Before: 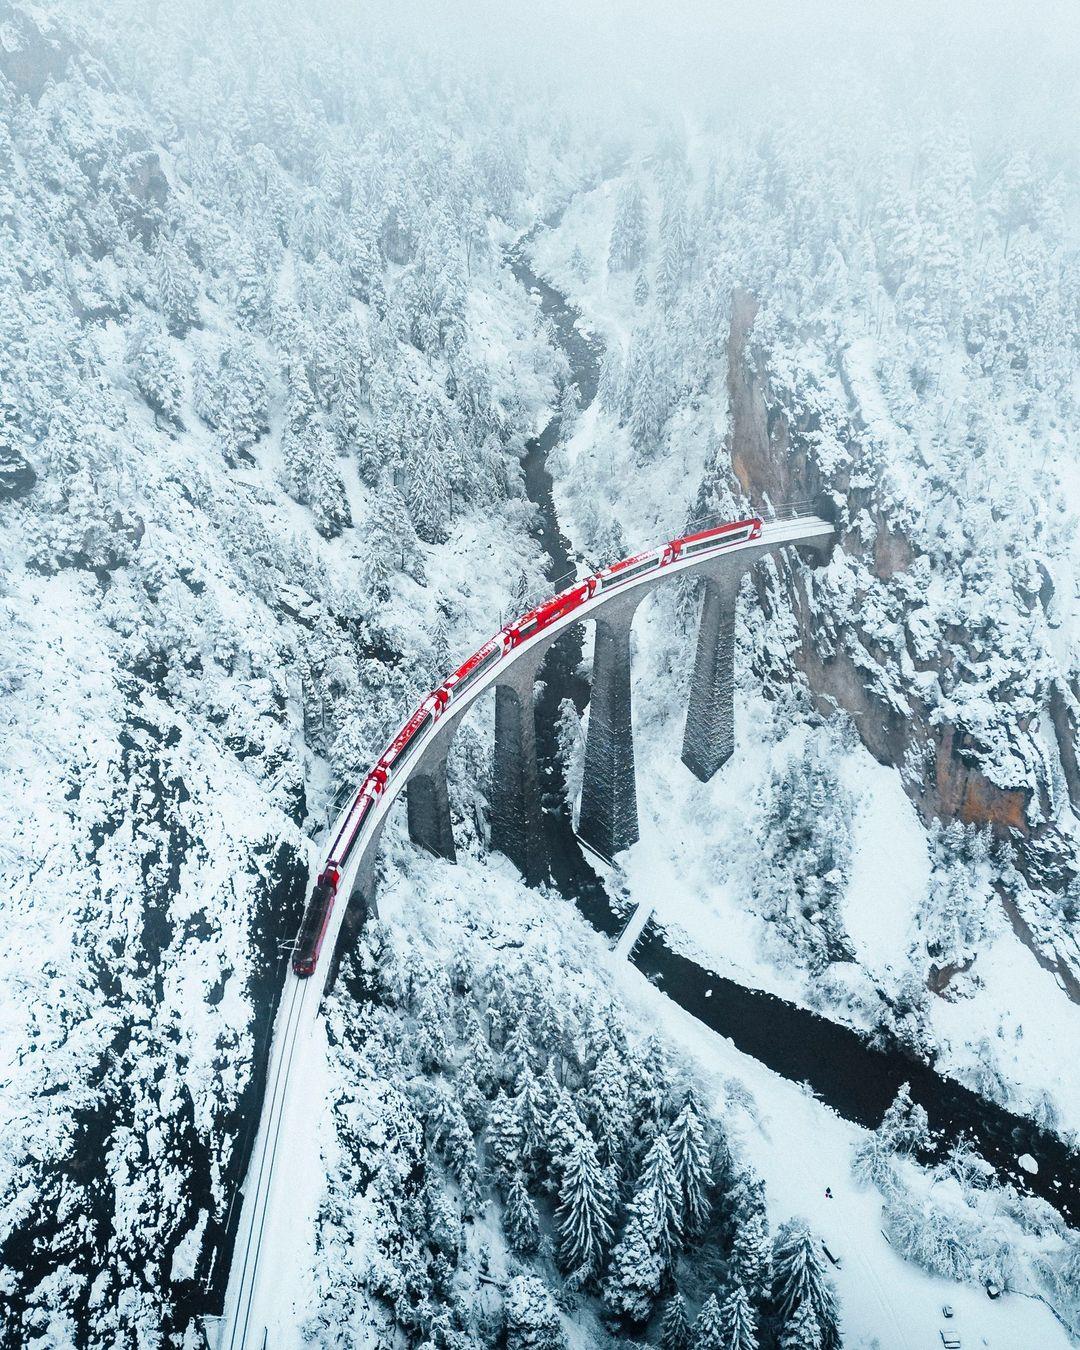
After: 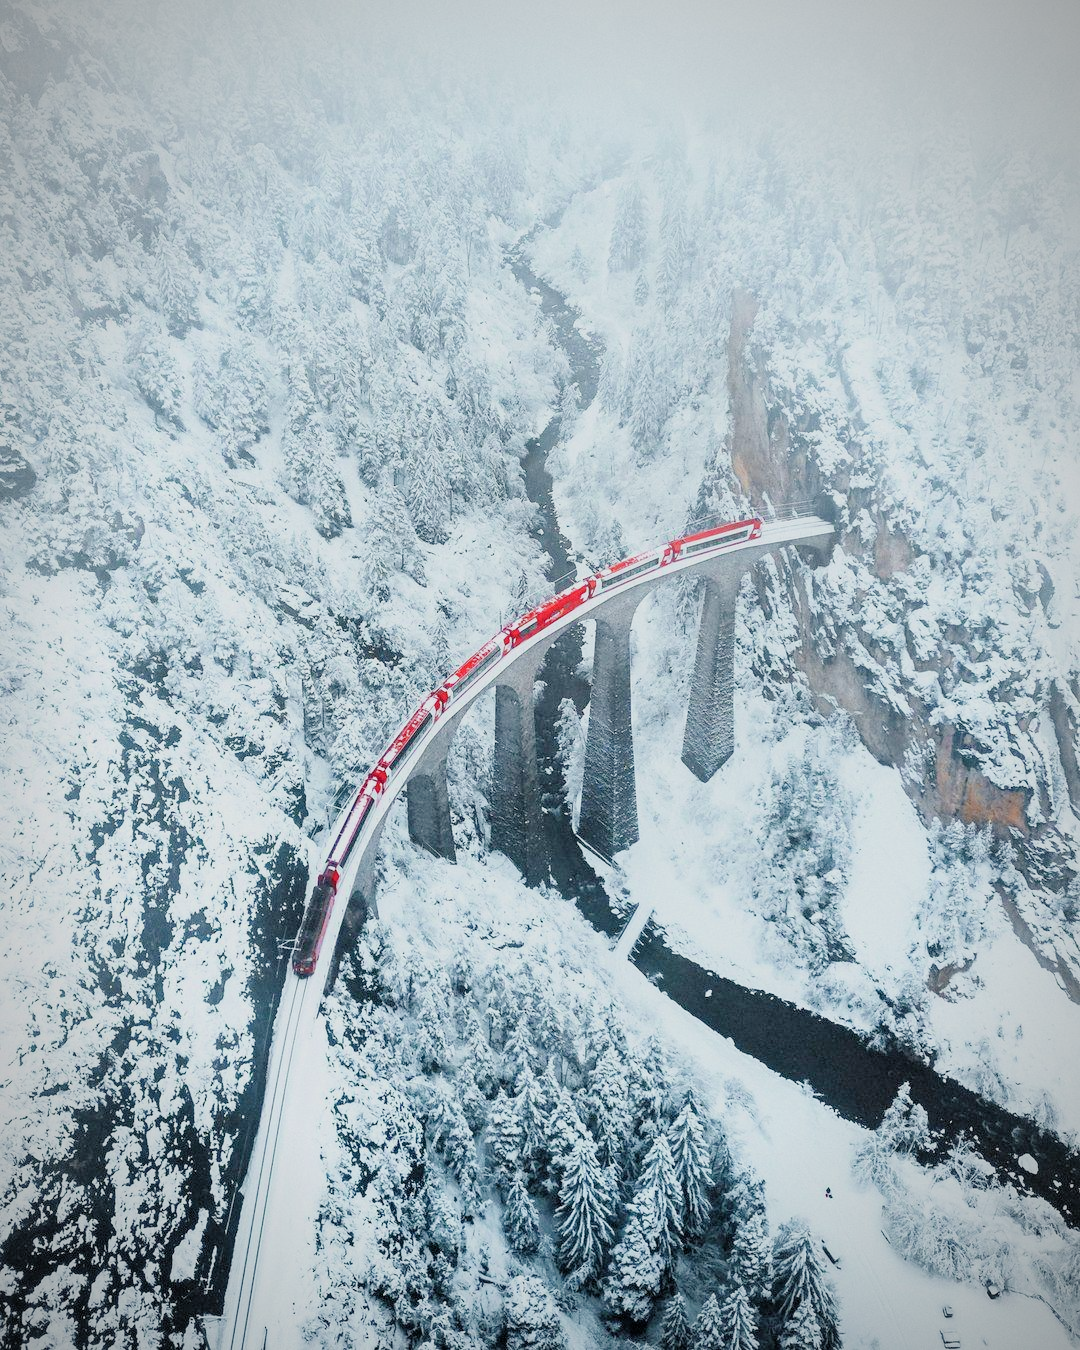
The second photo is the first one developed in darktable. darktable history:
exposure: black level correction 0, exposure 0.891 EV, compensate highlight preservation false
filmic rgb: black relative exposure -6.61 EV, white relative exposure 4.75 EV, hardness 3.14, contrast 0.806, iterations of high-quality reconstruction 0
vignetting: fall-off start 80.69%, fall-off radius 62.01%, automatic ratio true, width/height ratio 1.415
